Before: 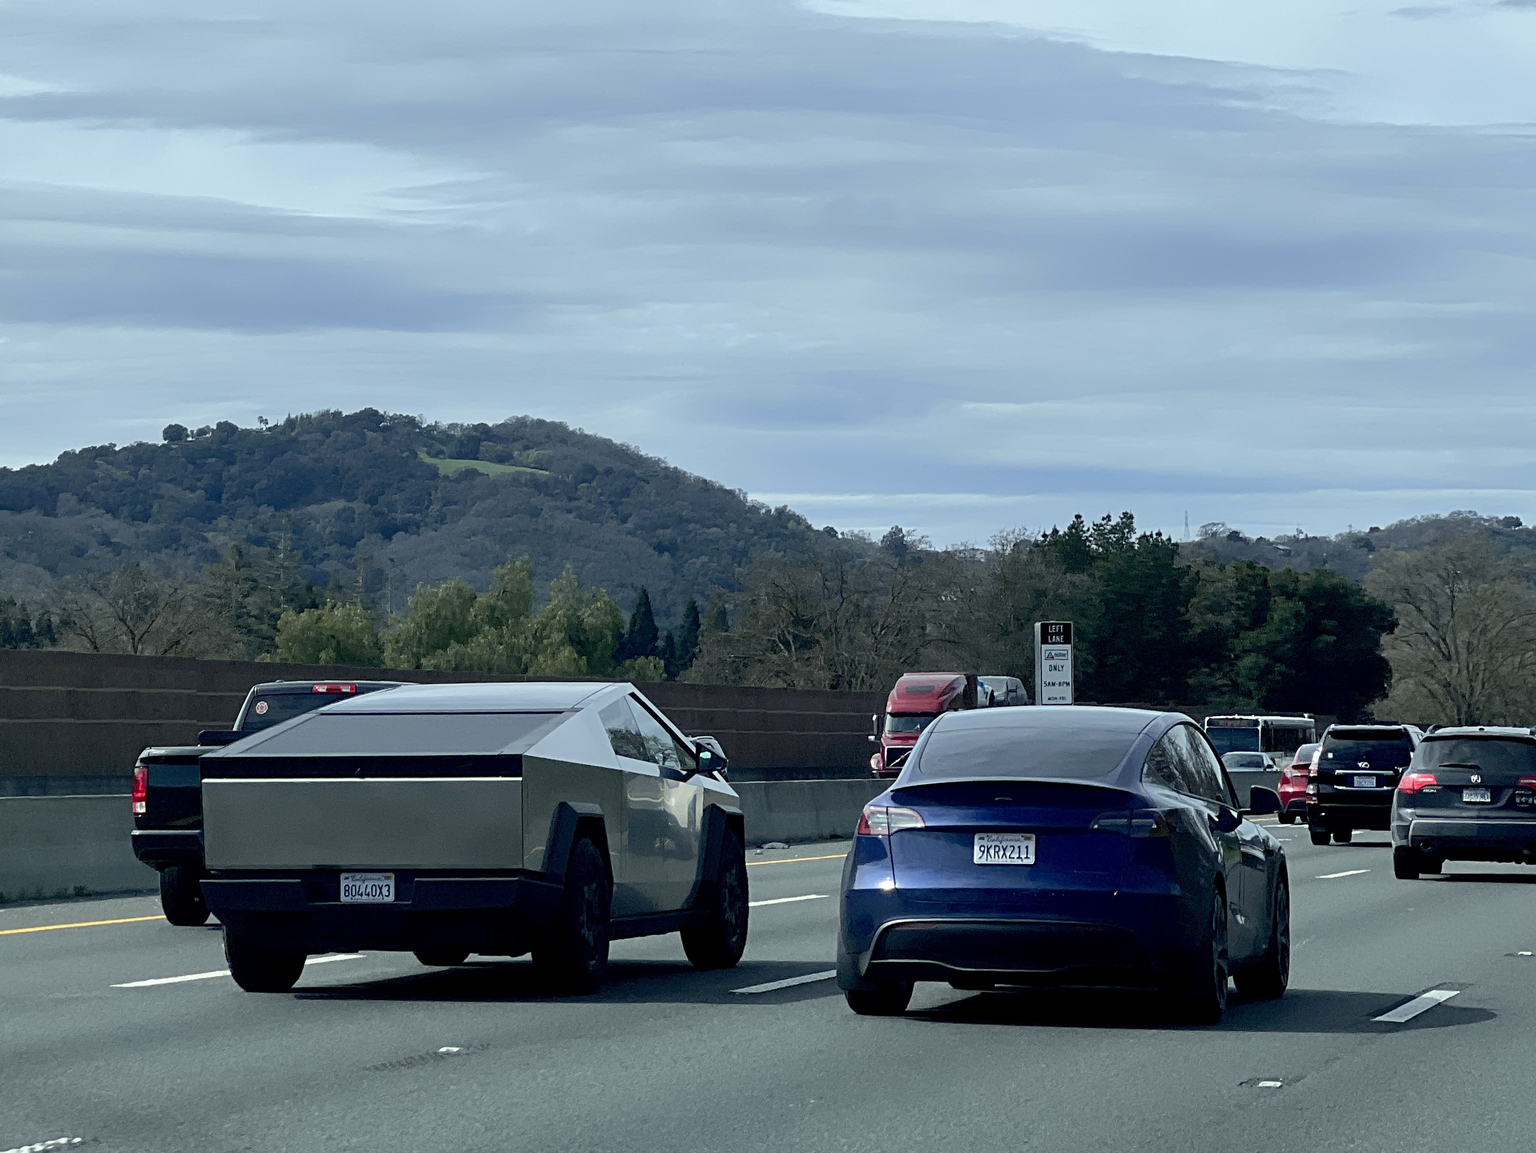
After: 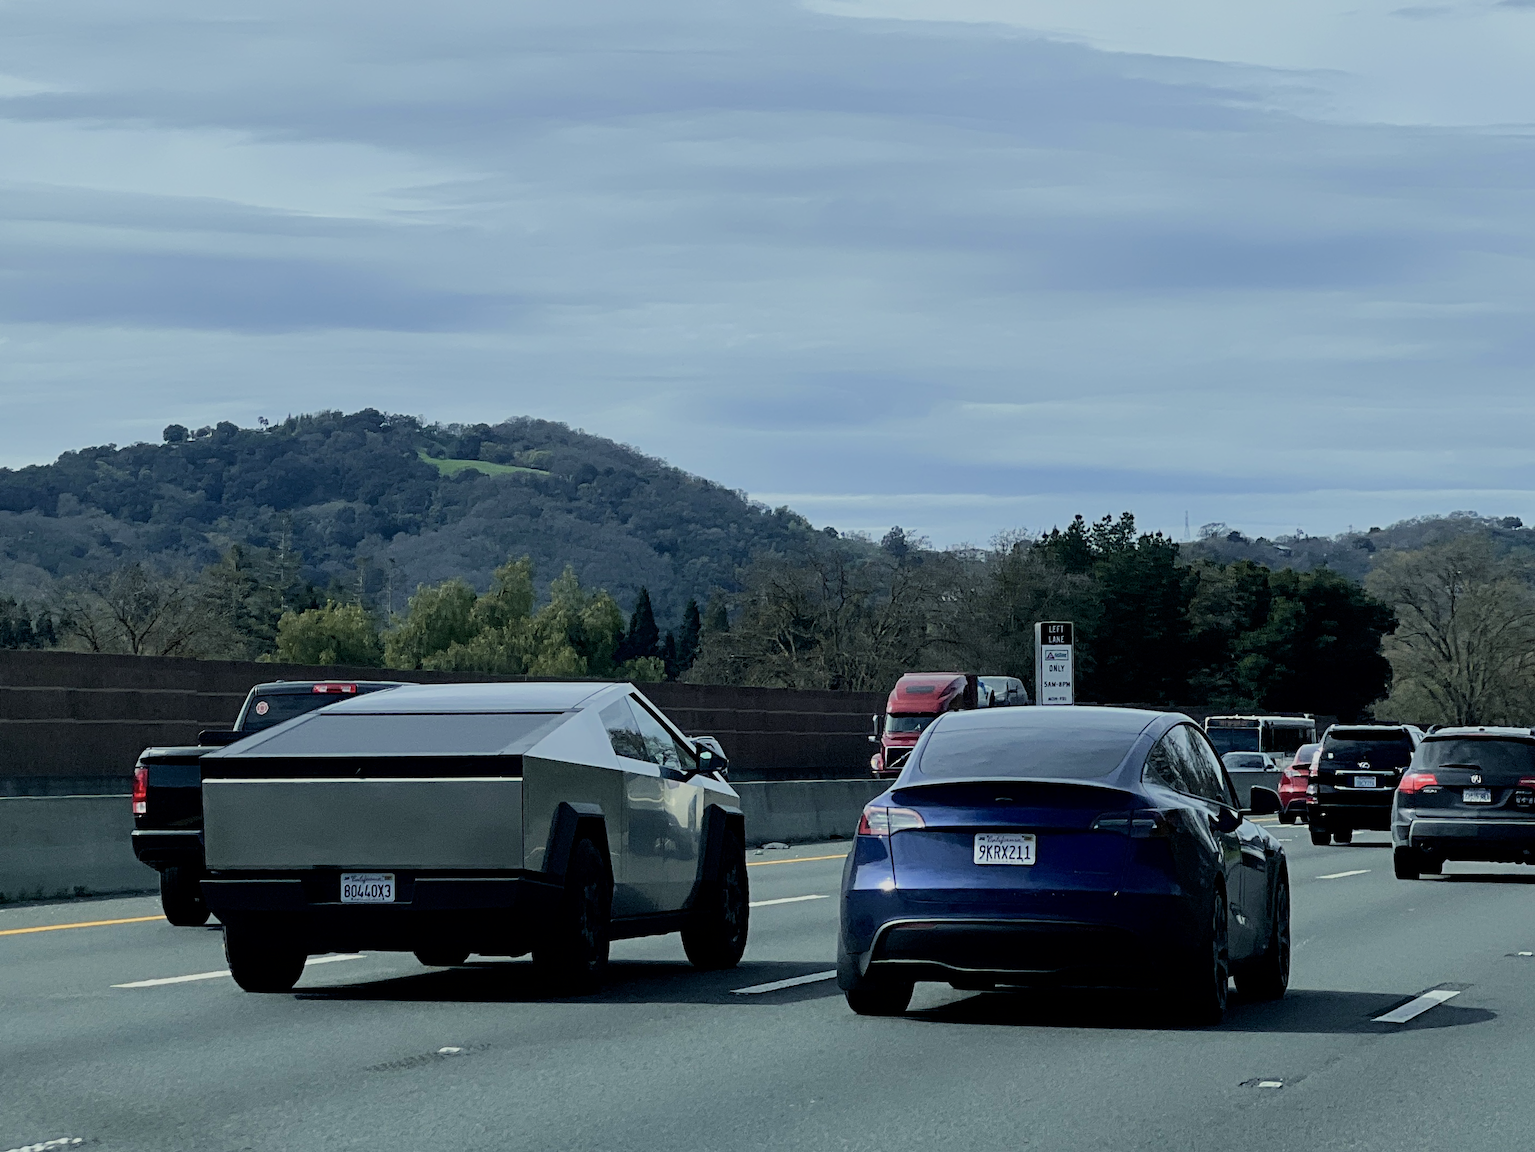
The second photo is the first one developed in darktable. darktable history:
color zones: curves: ch1 [(0, 0.455) (0.063, 0.455) (0.286, 0.495) (0.429, 0.5) (0.571, 0.5) (0.714, 0.5) (0.857, 0.5) (1, 0.455)]; ch2 [(0, 0.532) (0.063, 0.521) (0.233, 0.447) (0.429, 0.489) (0.571, 0.5) (0.714, 0.5) (0.857, 0.5) (1, 0.532)]
filmic rgb: black relative exposure -7.65 EV, white relative exposure 4.56 EV, hardness 3.61, contrast 1.05
velvia: on, module defaults
